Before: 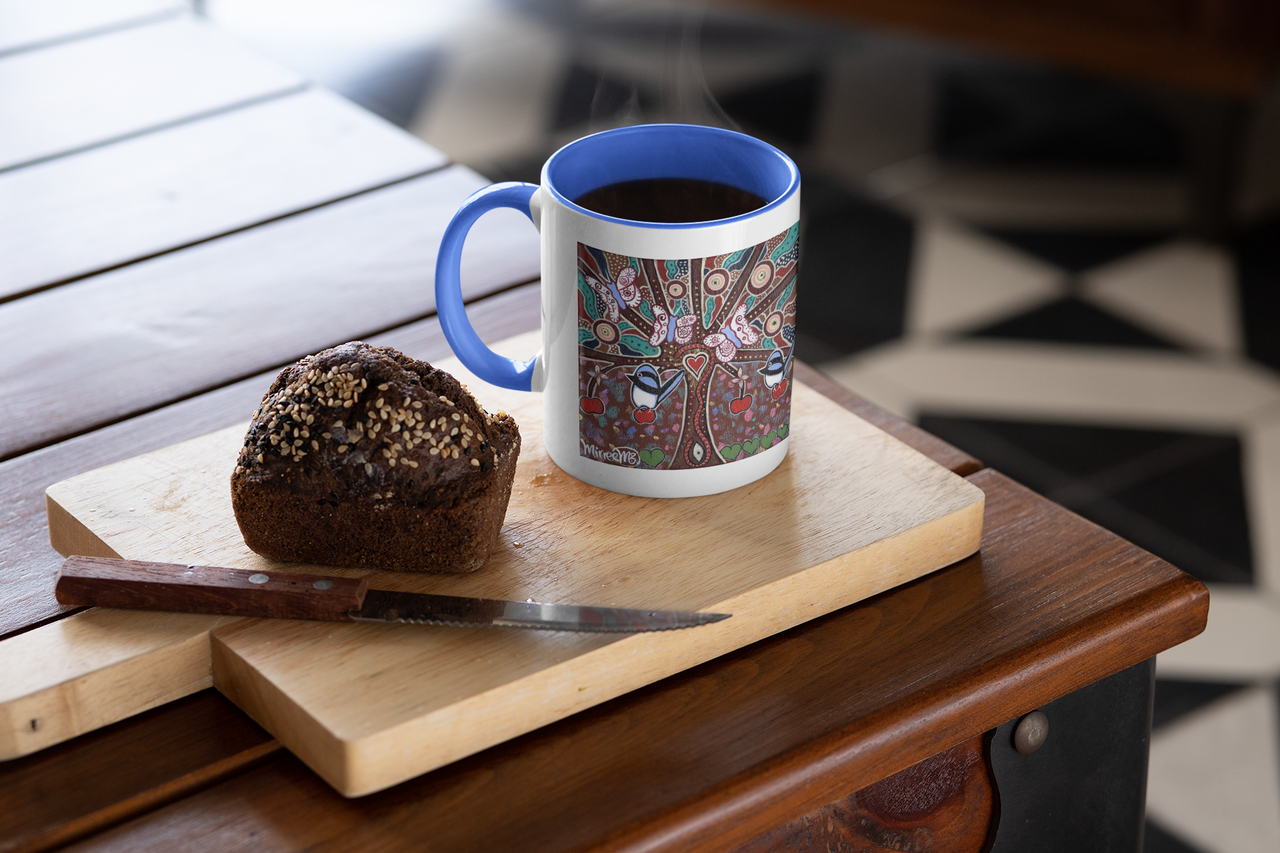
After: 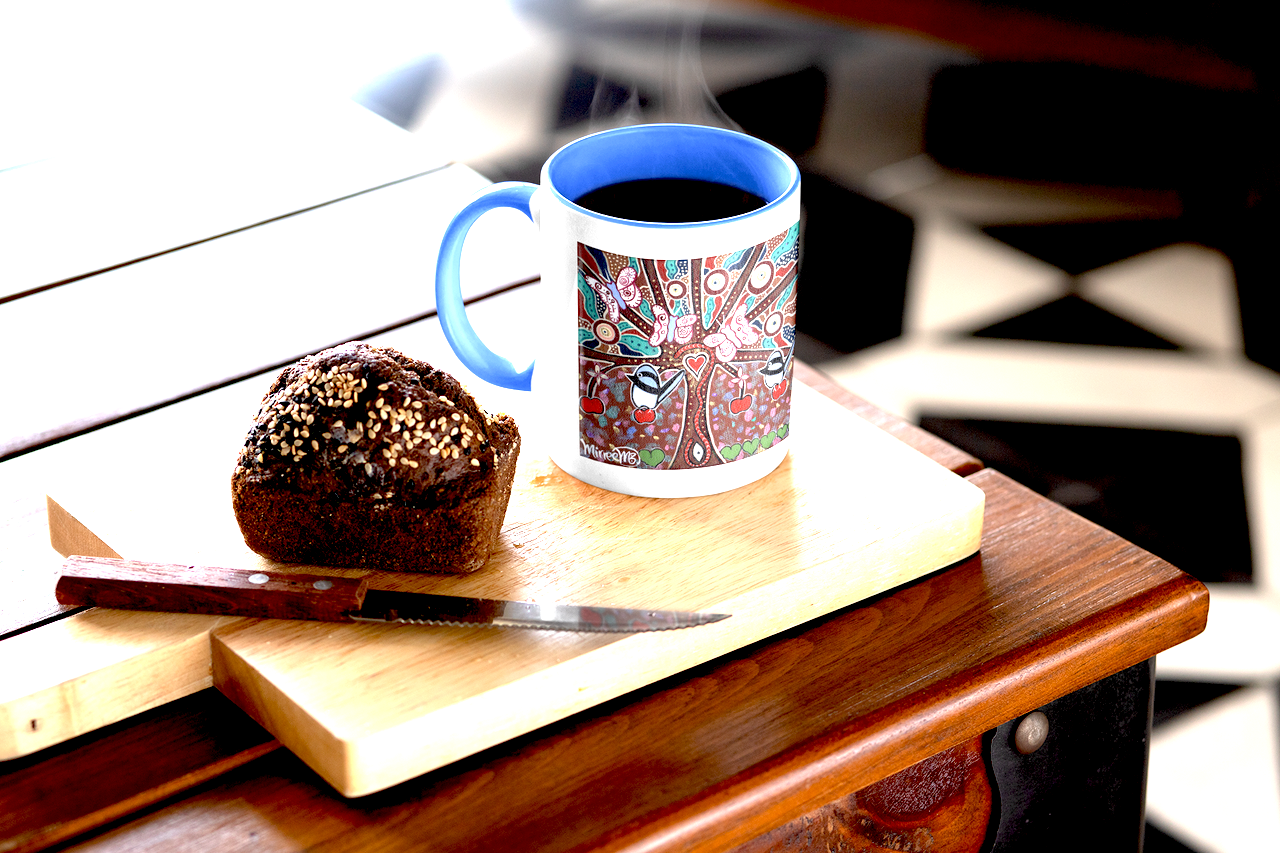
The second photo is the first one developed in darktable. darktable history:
exposure: black level correction 0.015, exposure 1.787 EV, compensate exposure bias true, compensate highlight preservation false
